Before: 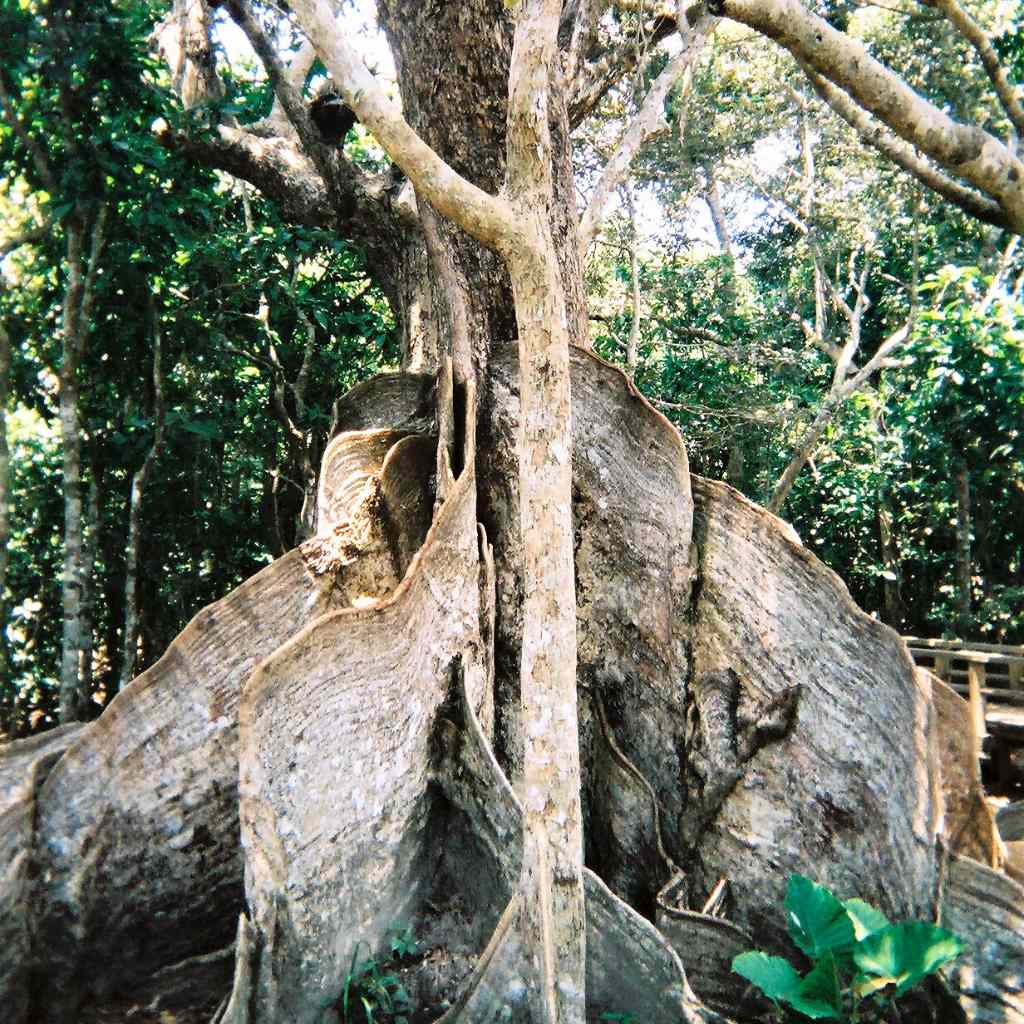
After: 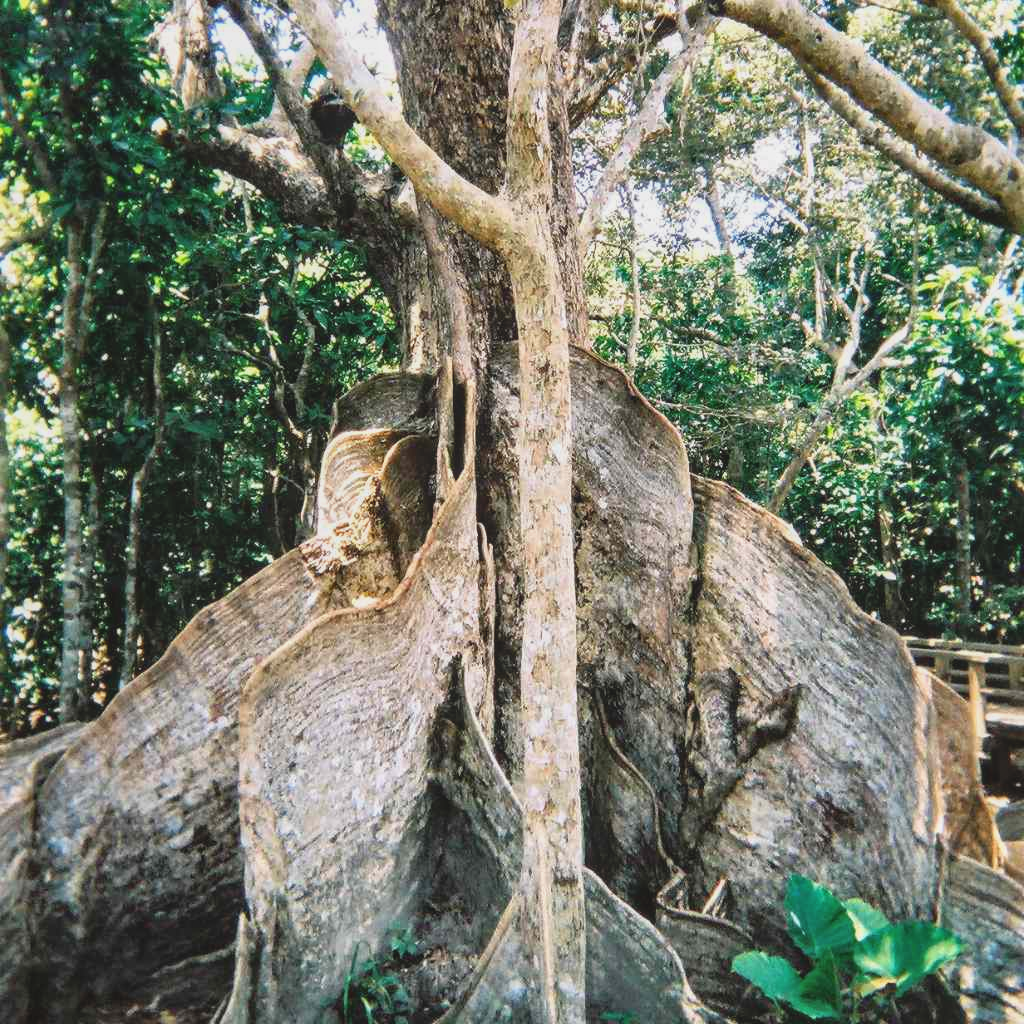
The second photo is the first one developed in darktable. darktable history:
local contrast: highlights 44%, shadows 2%, detail 100%
shadows and highlights: shadows 30.69, highlights -63.26, highlights color adjustment 49.83%, soften with gaussian
